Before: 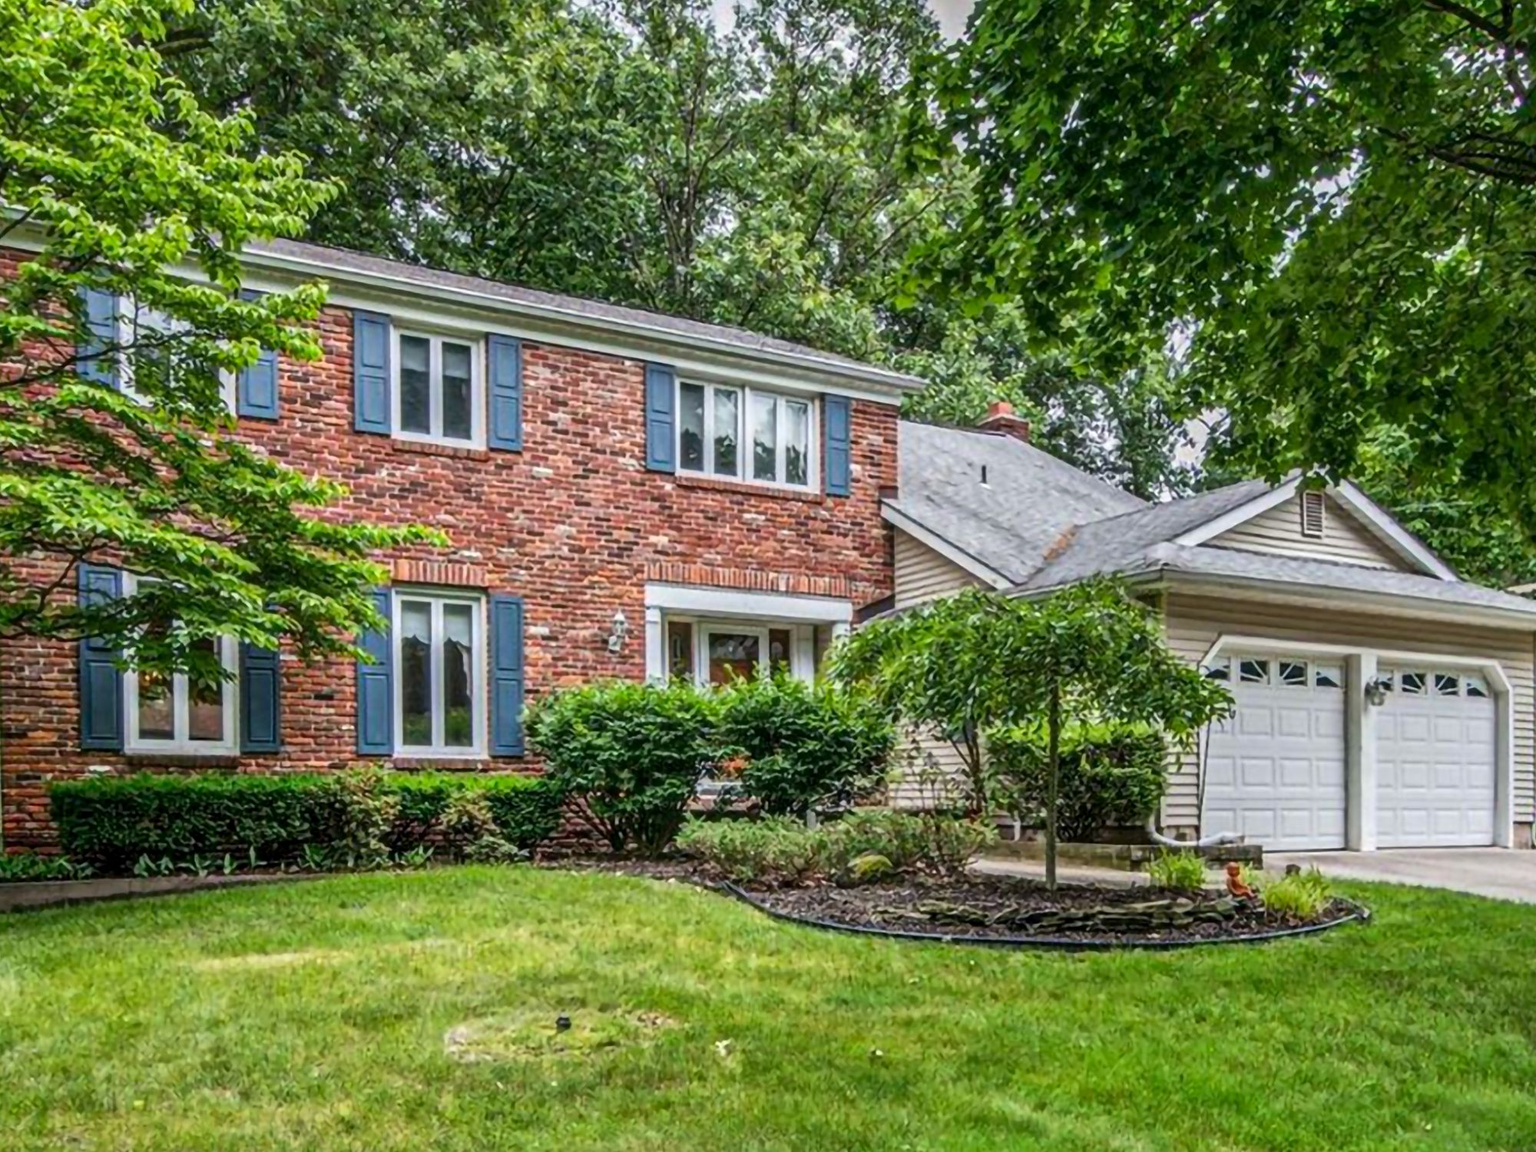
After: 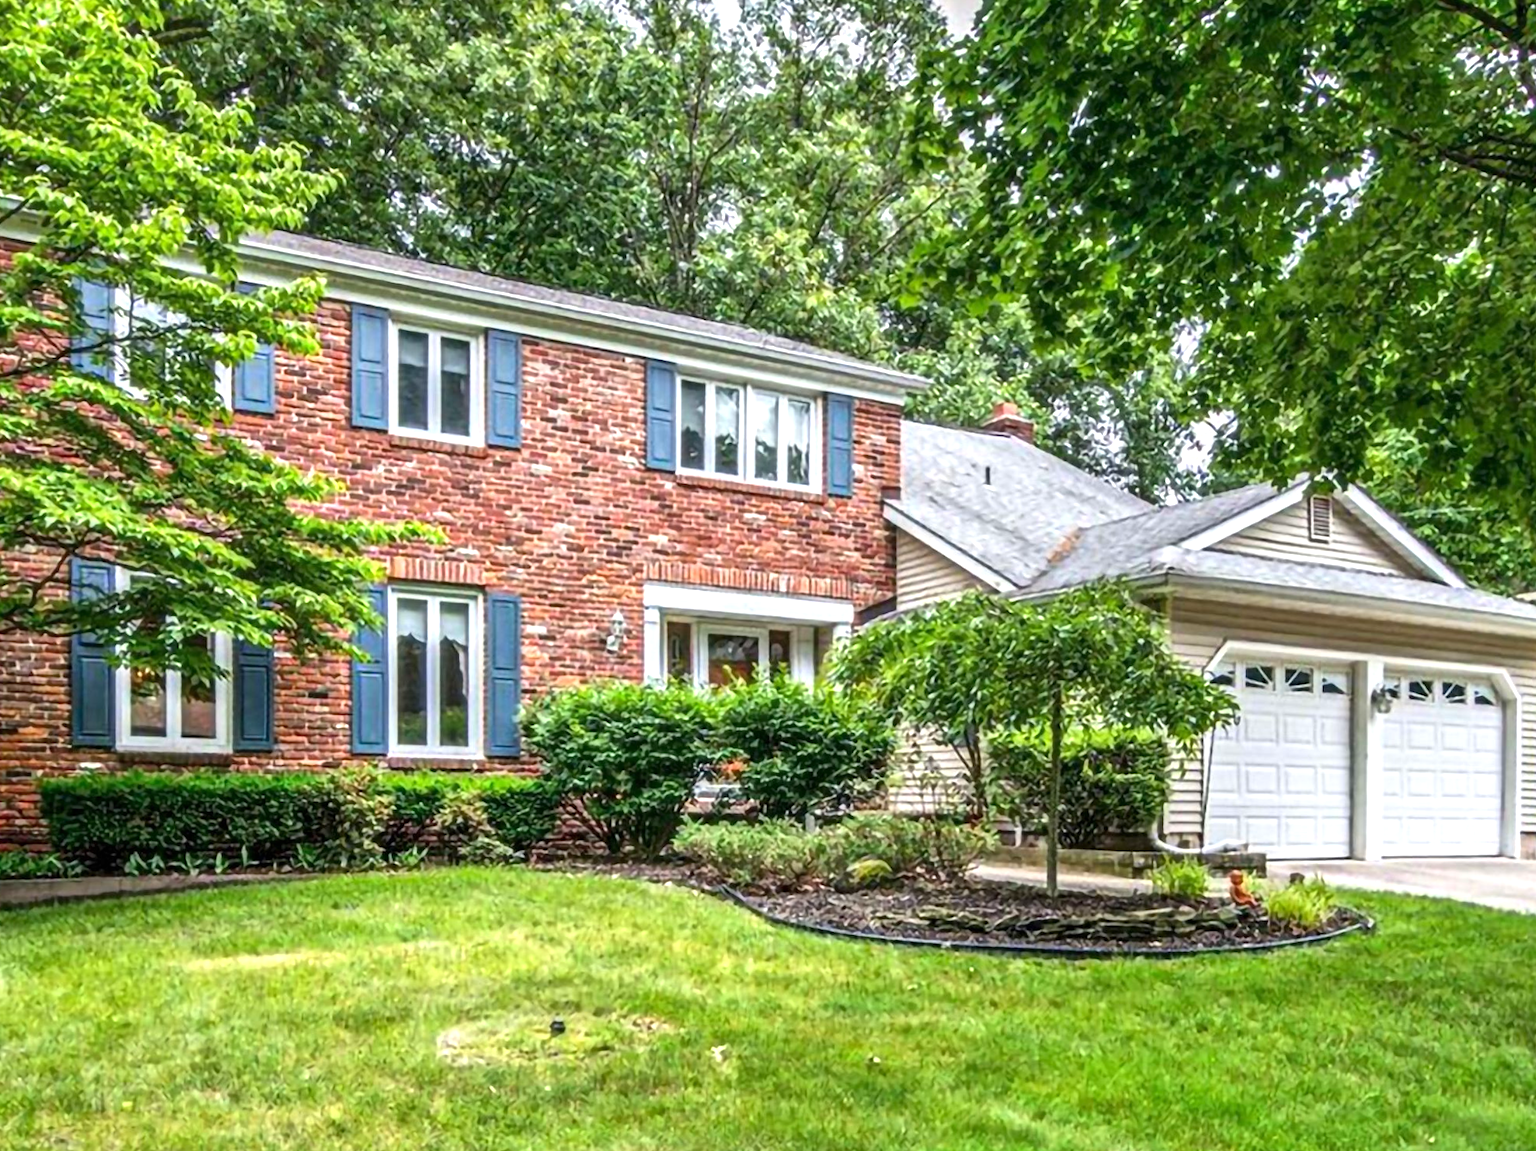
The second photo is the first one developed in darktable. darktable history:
exposure: black level correction 0, exposure 0.7 EV, compensate exposure bias true, compensate highlight preservation false
crop and rotate: angle -0.5°
